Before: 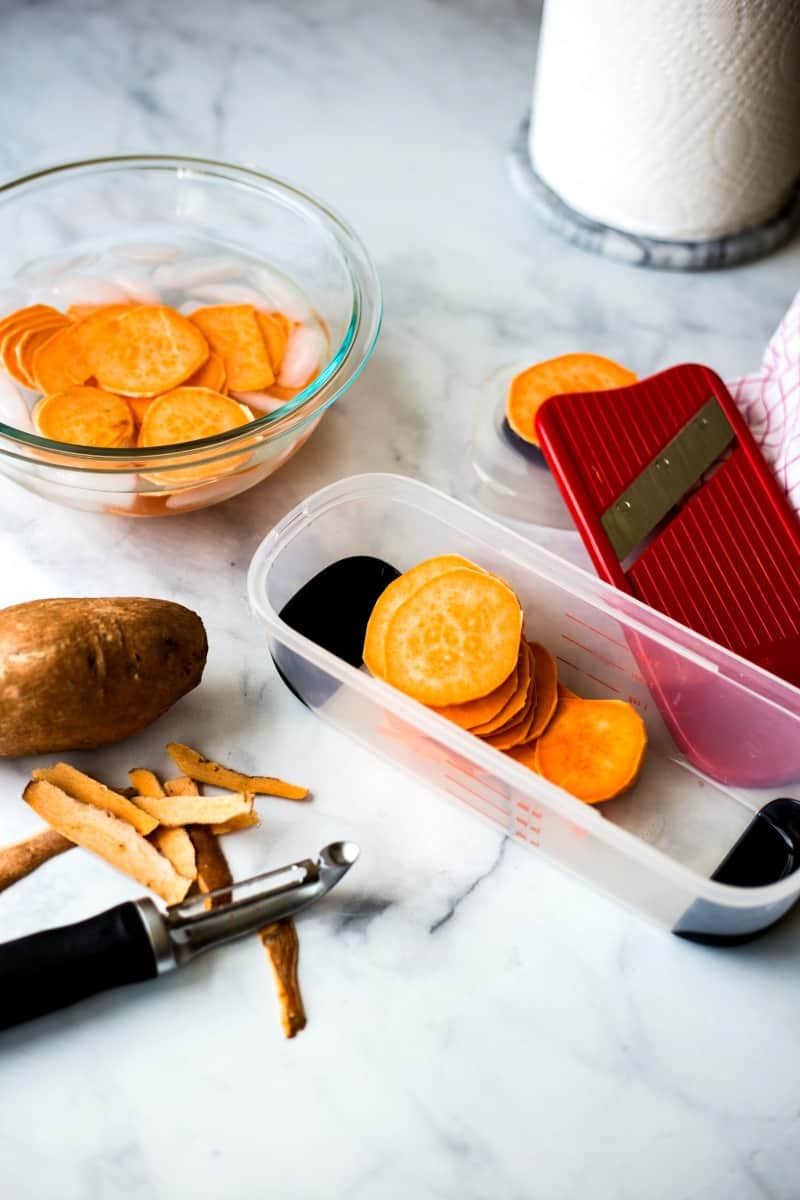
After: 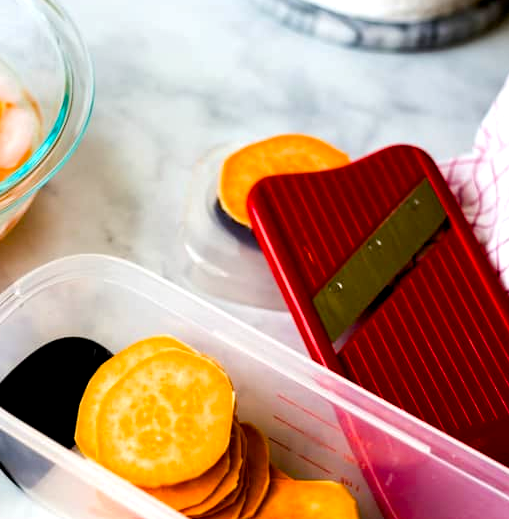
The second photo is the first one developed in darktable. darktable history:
color balance rgb: global offset › luminance -0.51%, perceptual saturation grading › global saturation 27.53%, perceptual saturation grading › highlights -25%, perceptual saturation grading › shadows 25%, perceptual brilliance grading › highlights 6.62%, perceptual brilliance grading › mid-tones 17.07%, perceptual brilliance grading › shadows -5.23%
crop: left 36.005%, top 18.293%, right 0.31%, bottom 38.444%
